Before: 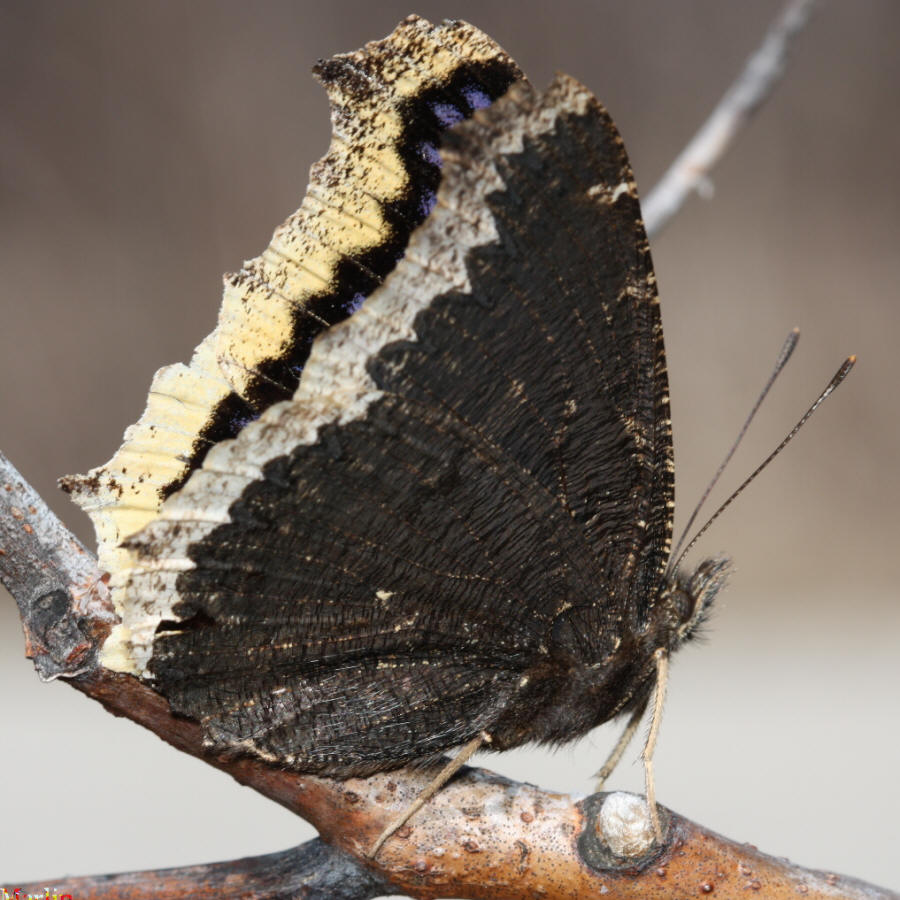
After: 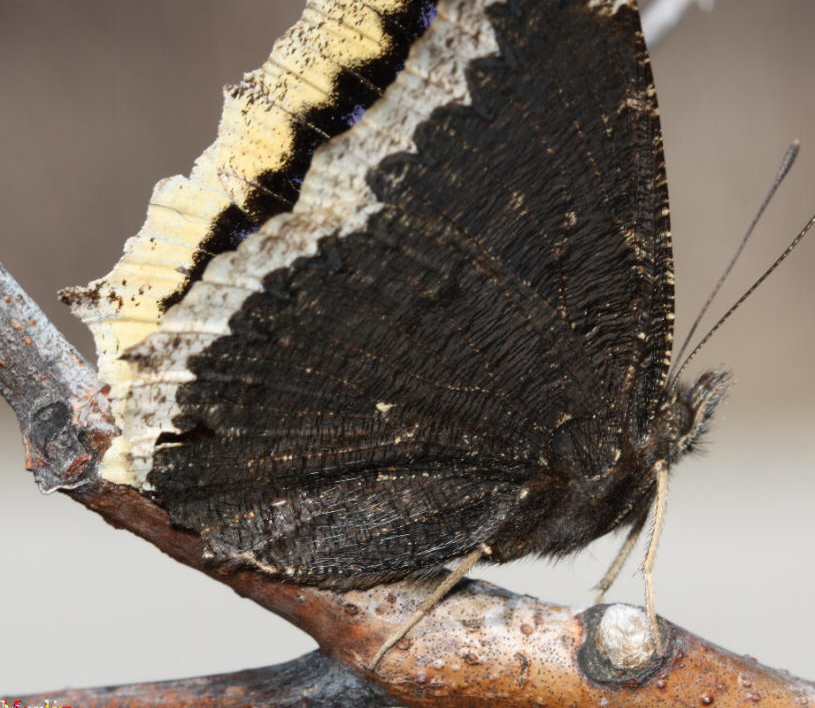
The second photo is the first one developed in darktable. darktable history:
color balance rgb: global vibrance -1%, saturation formula JzAzBz (2021)
crop: top 20.916%, right 9.437%, bottom 0.316%
